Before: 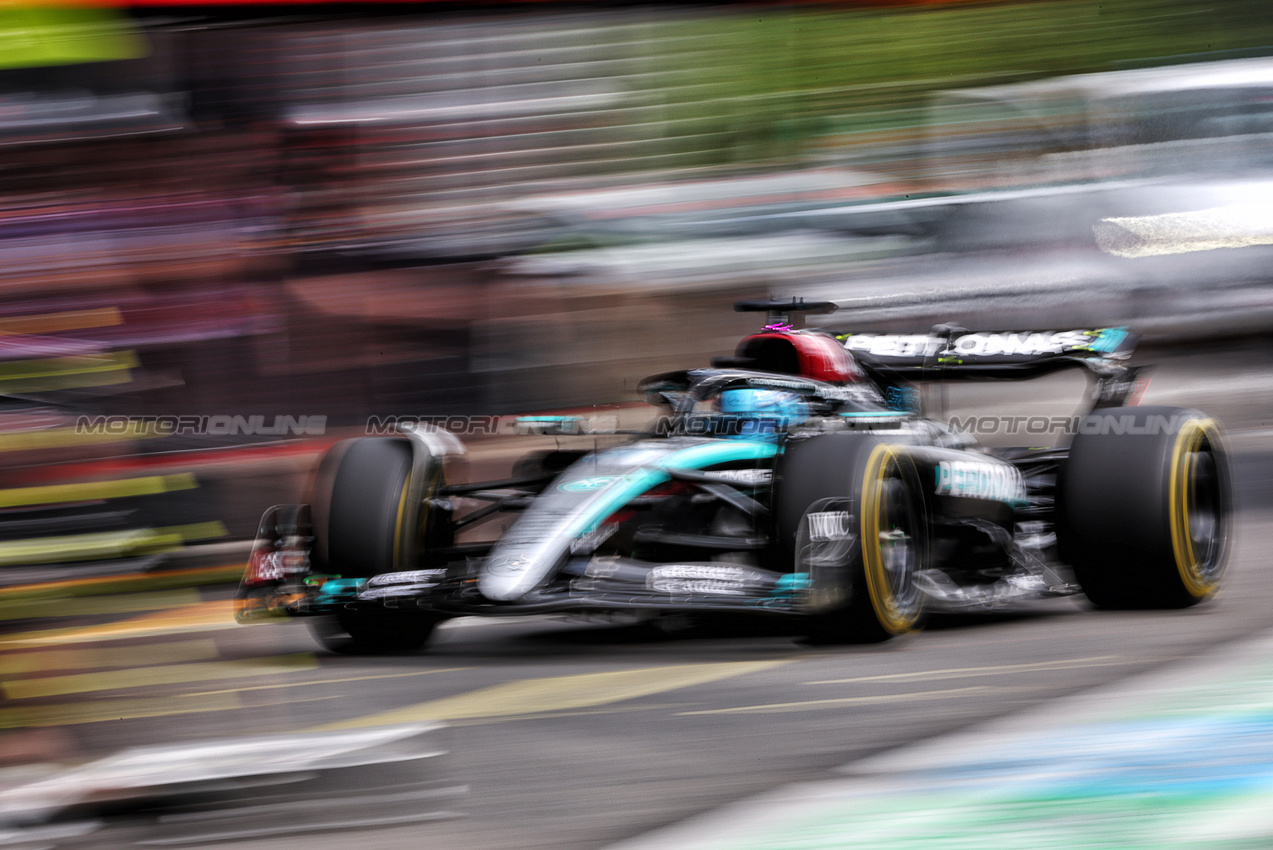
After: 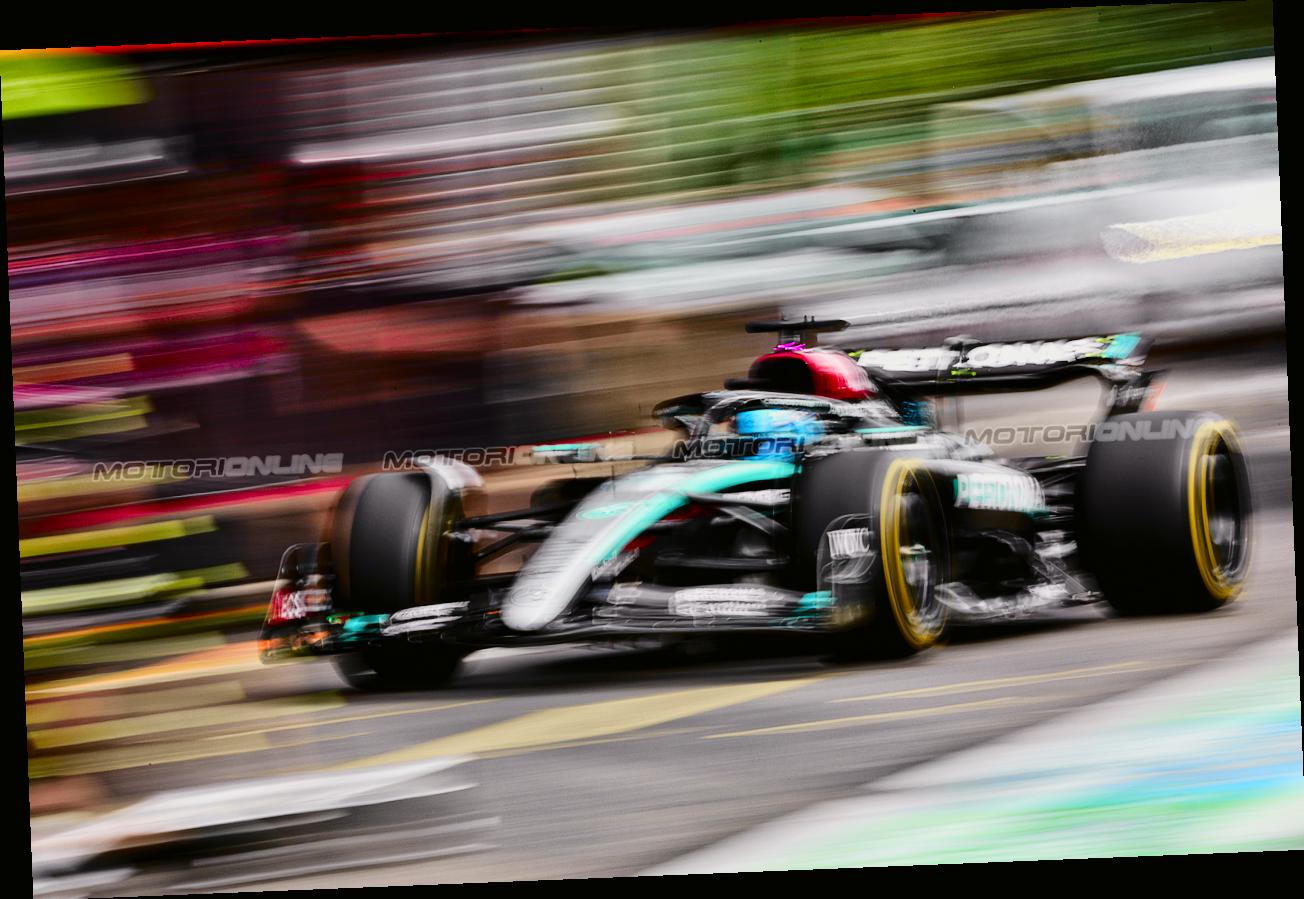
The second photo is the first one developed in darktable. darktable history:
tone curve: curves: ch0 [(0, 0.006) (0.184, 0.117) (0.405, 0.46) (0.456, 0.528) (0.634, 0.728) (0.877, 0.89) (0.984, 0.935)]; ch1 [(0, 0) (0.443, 0.43) (0.492, 0.489) (0.566, 0.579) (0.595, 0.625) (0.608, 0.667) (0.65, 0.729) (1, 1)]; ch2 [(0, 0) (0.33, 0.301) (0.421, 0.443) (0.447, 0.489) (0.492, 0.498) (0.537, 0.583) (0.586, 0.591) (0.663, 0.686) (1, 1)], color space Lab, independent channels, preserve colors none
rotate and perspective: rotation -2.29°, automatic cropping off
color balance rgb: perceptual saturation grading › global saturation 20%, perceptual saturation grading › highlights -25%, perceptual saturation grading › shadows 25%
